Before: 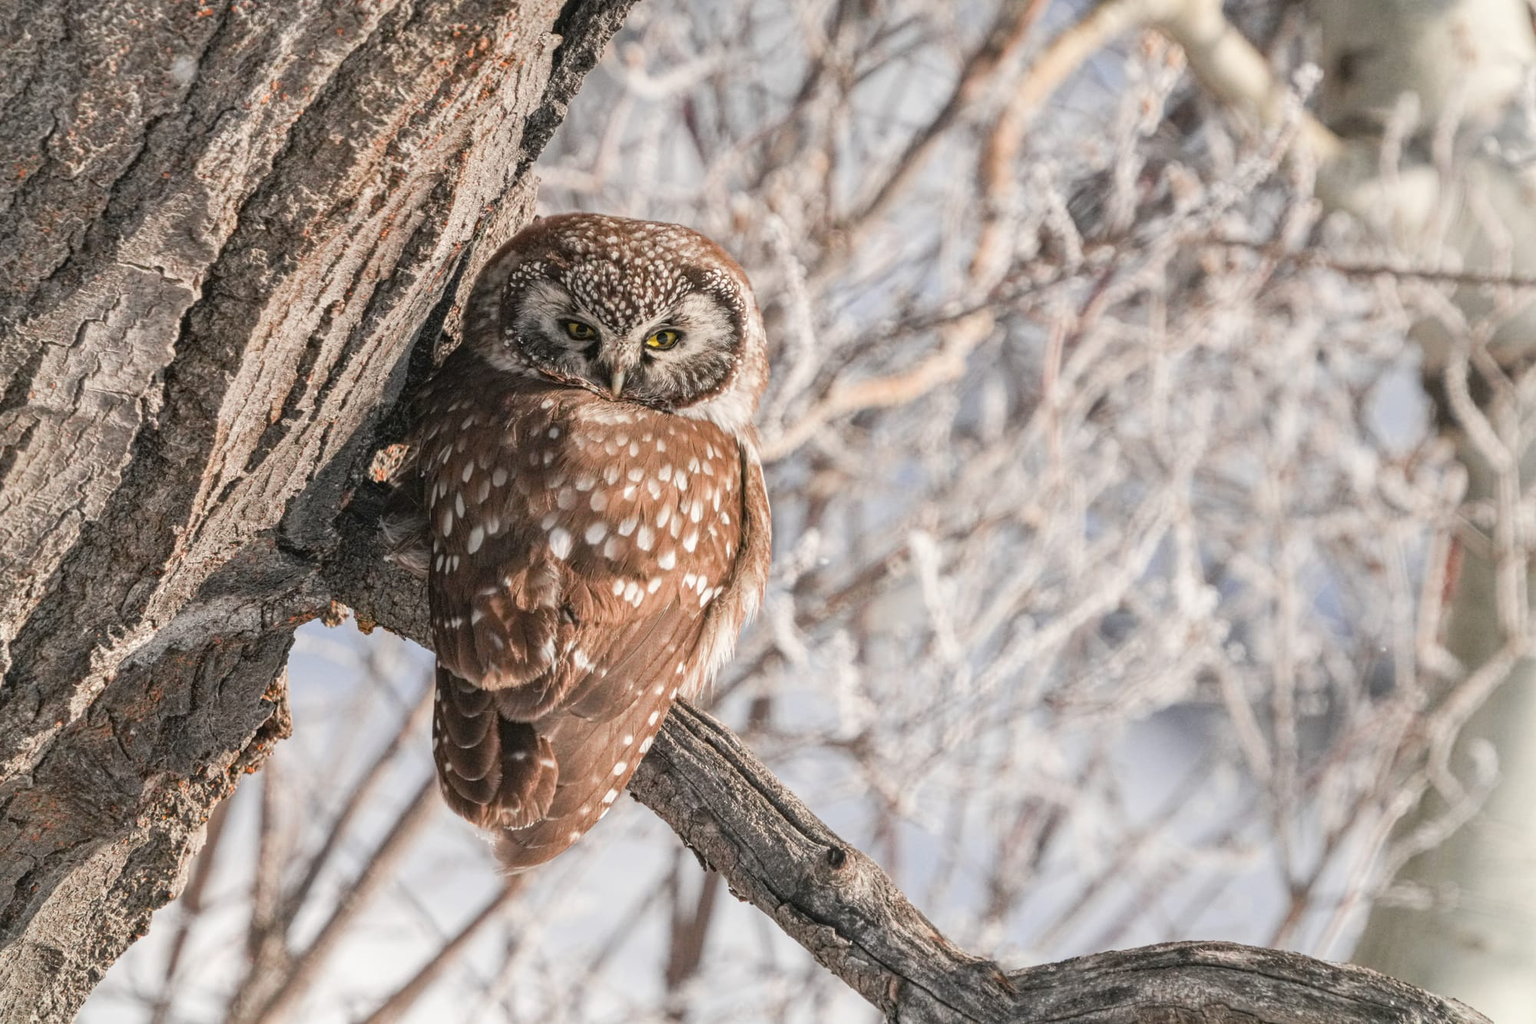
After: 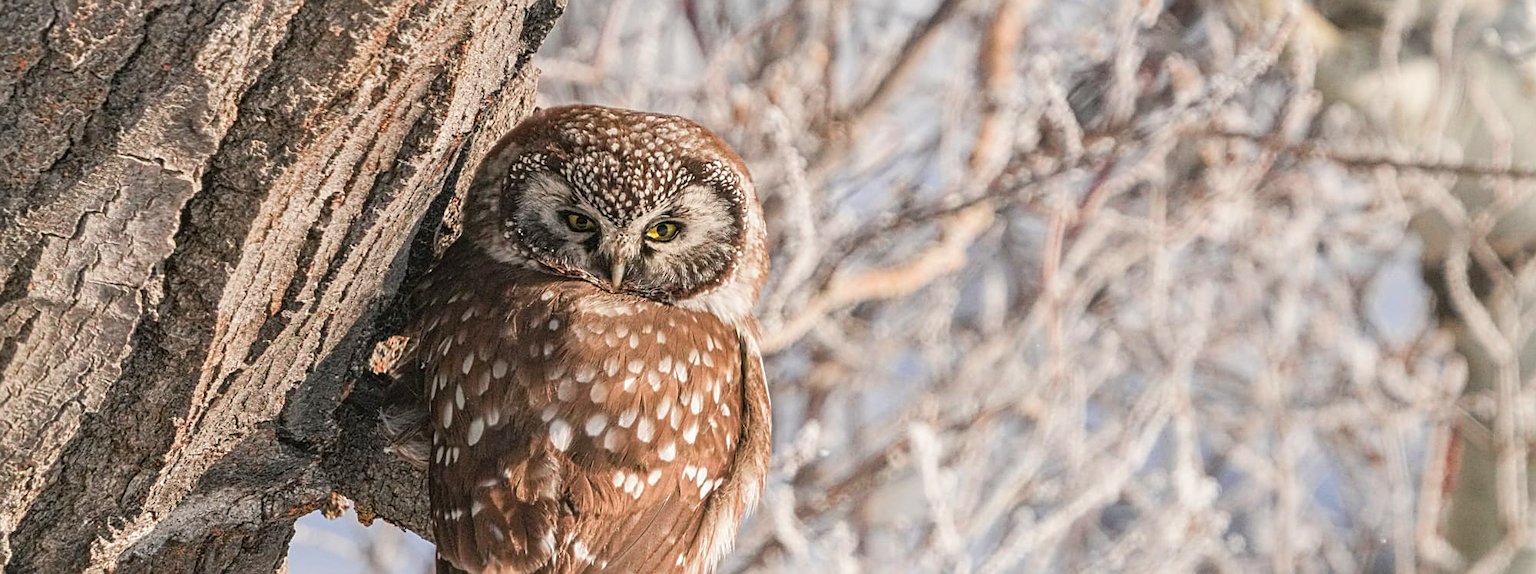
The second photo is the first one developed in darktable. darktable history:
sharpen: on, module defaults
velvia: on, module defaults
crop and rotate: top 10.605%, bottom 33.274%
